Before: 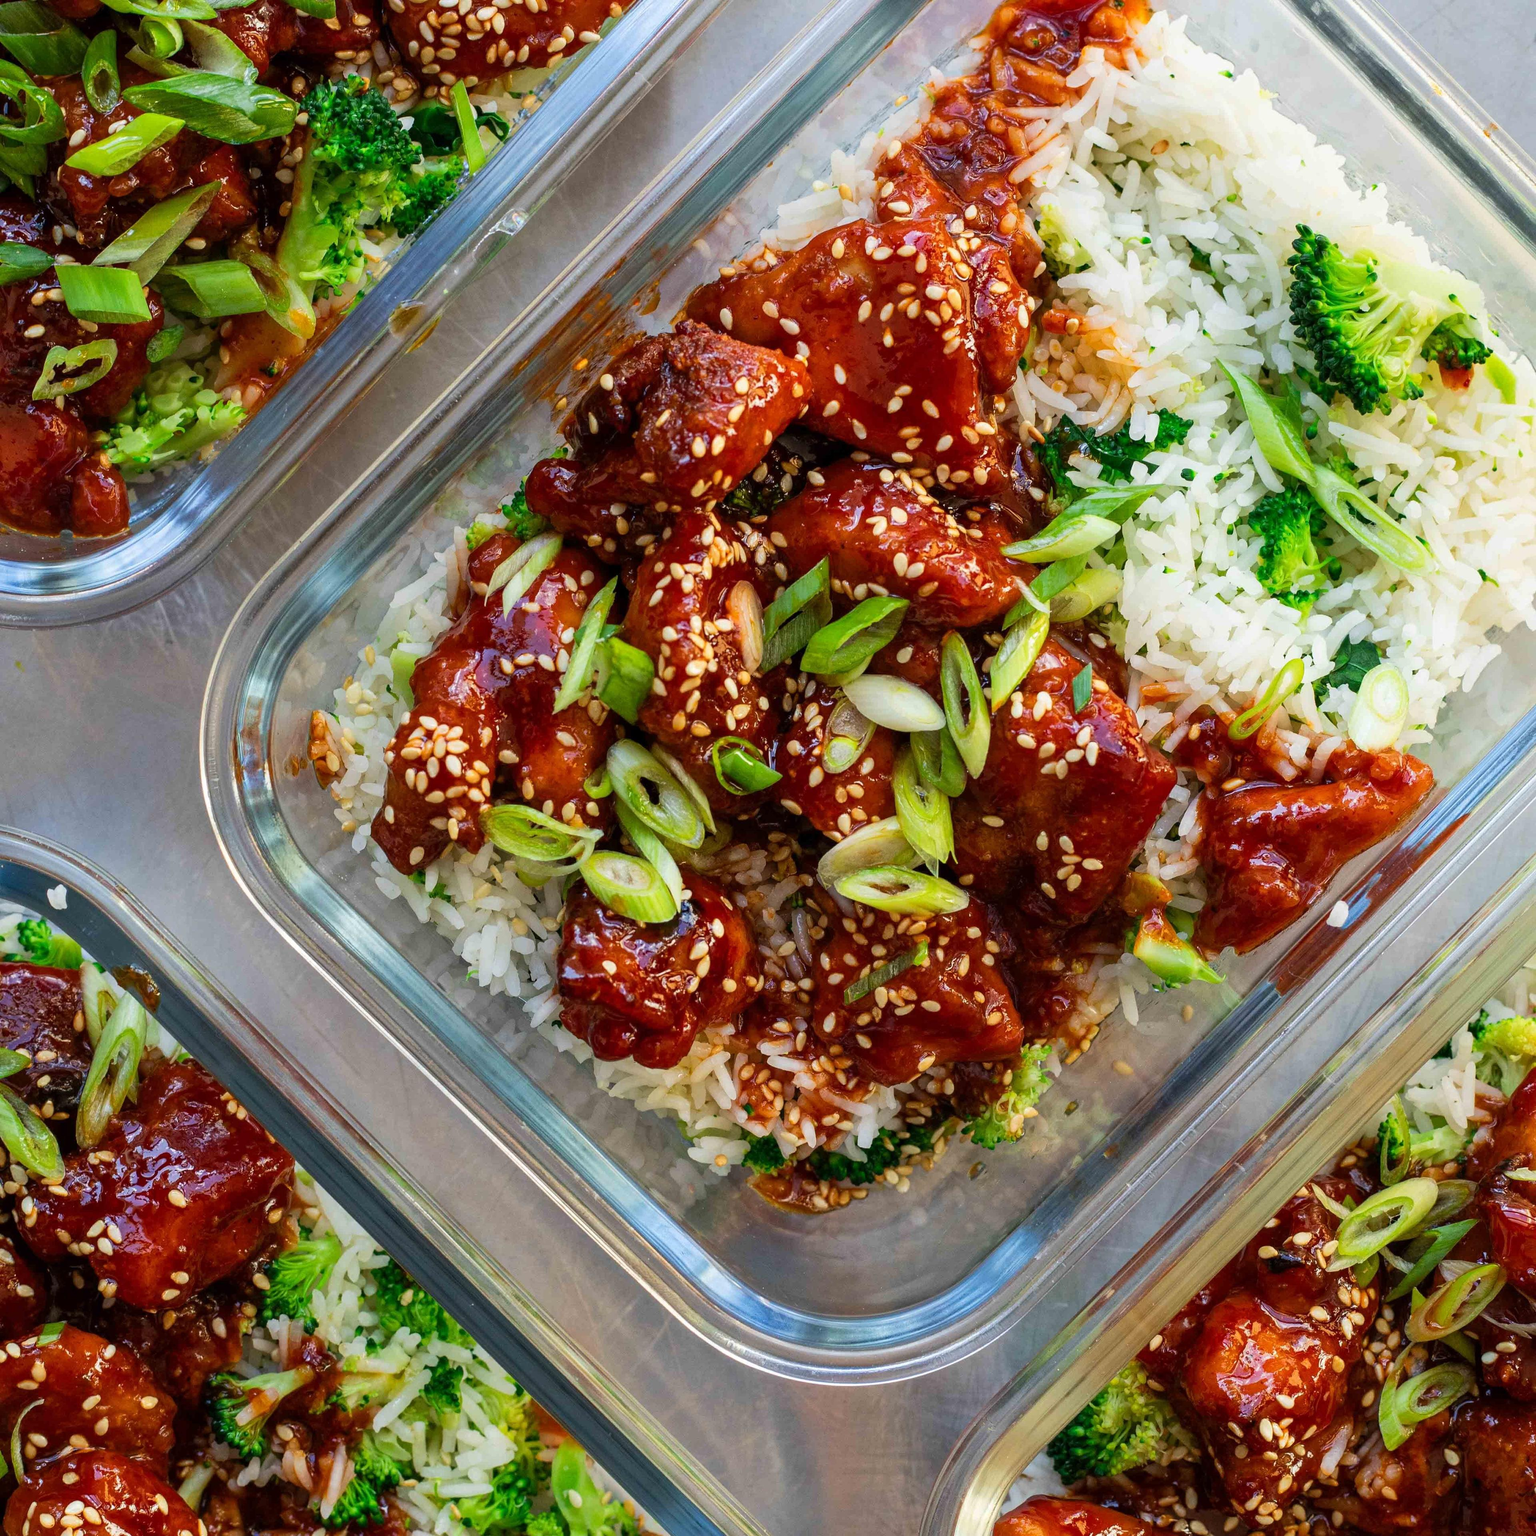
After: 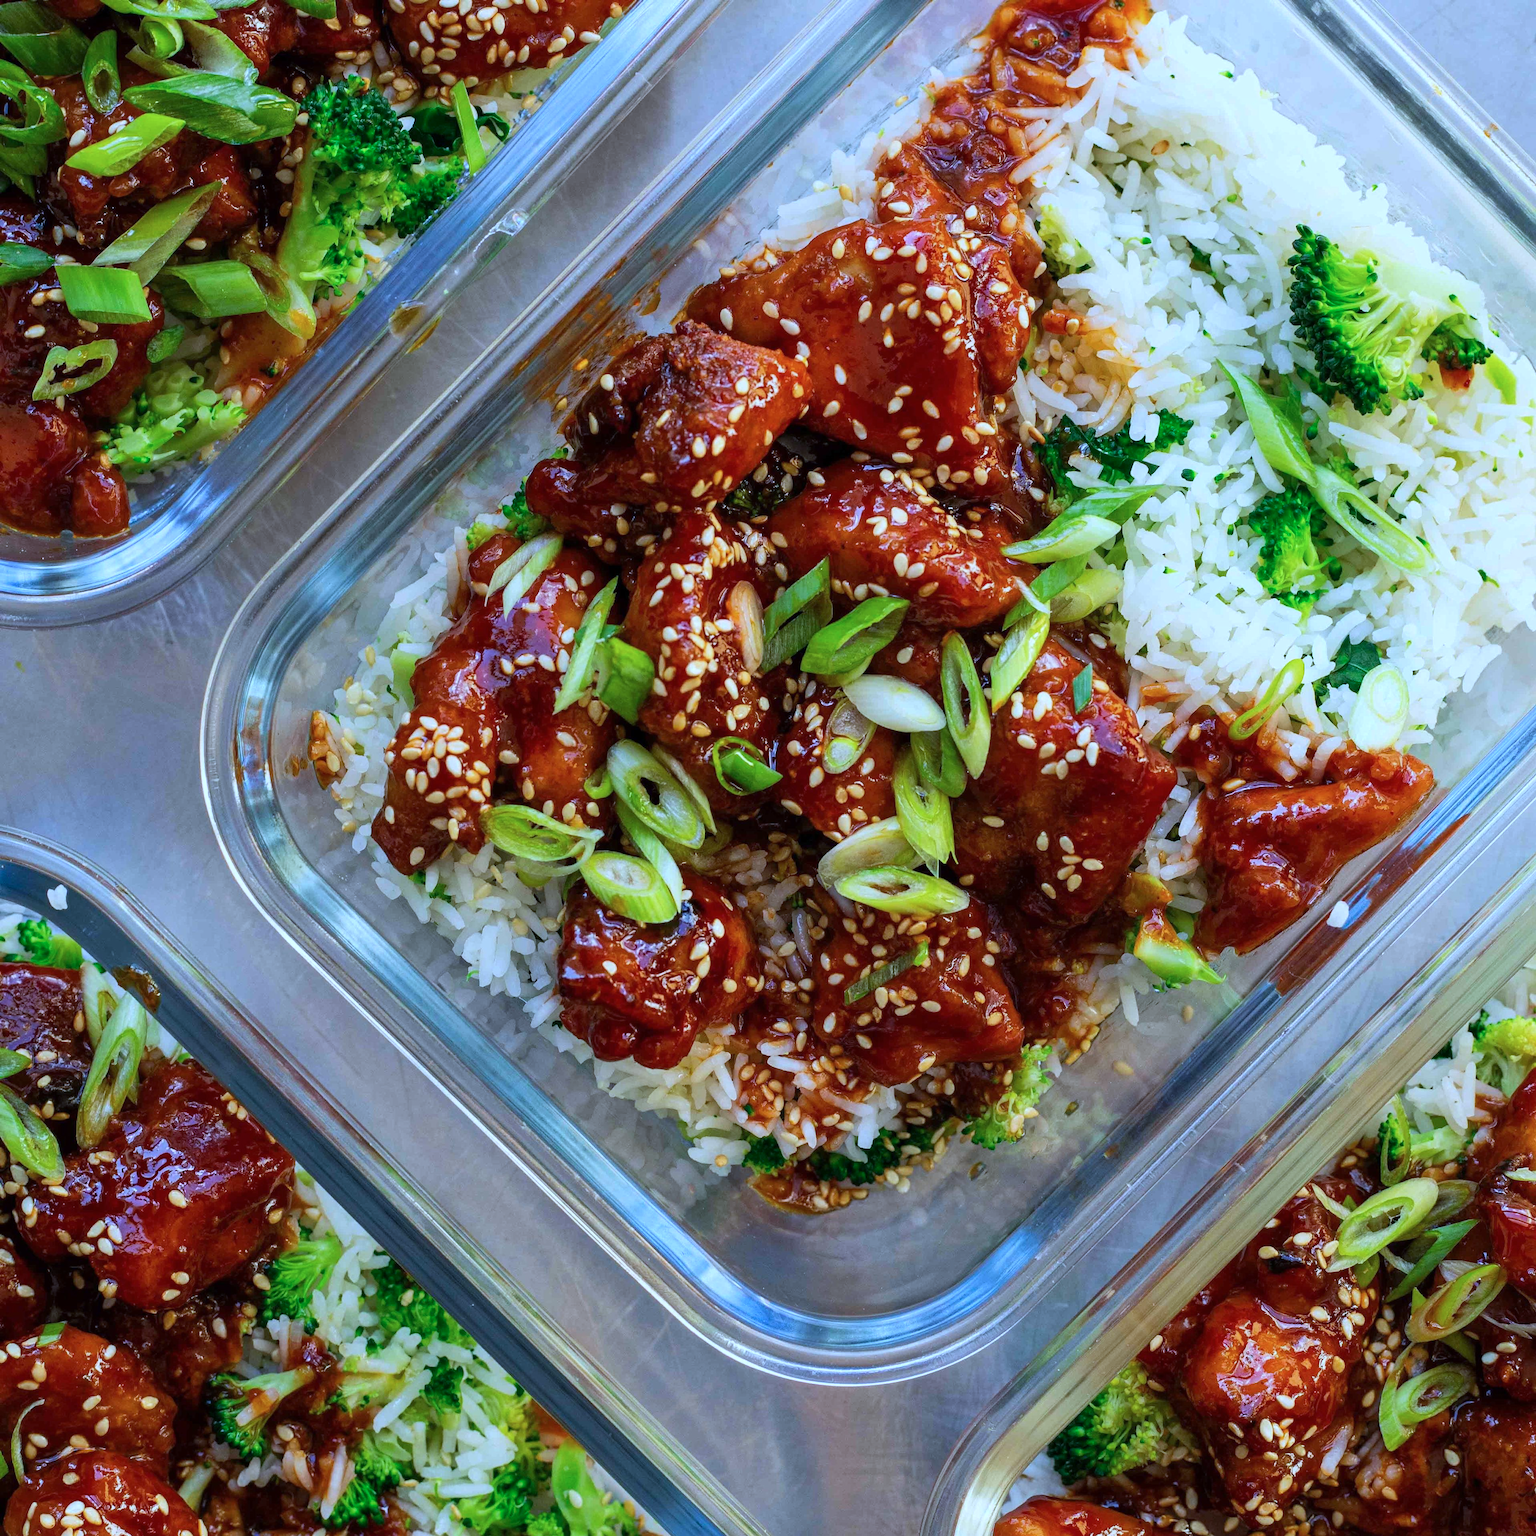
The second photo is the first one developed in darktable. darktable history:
color calibration: illuminant custom, x 0.368, y 0.373, temperature 4330.32 K
white balance: red 0.931, blue 1.11
